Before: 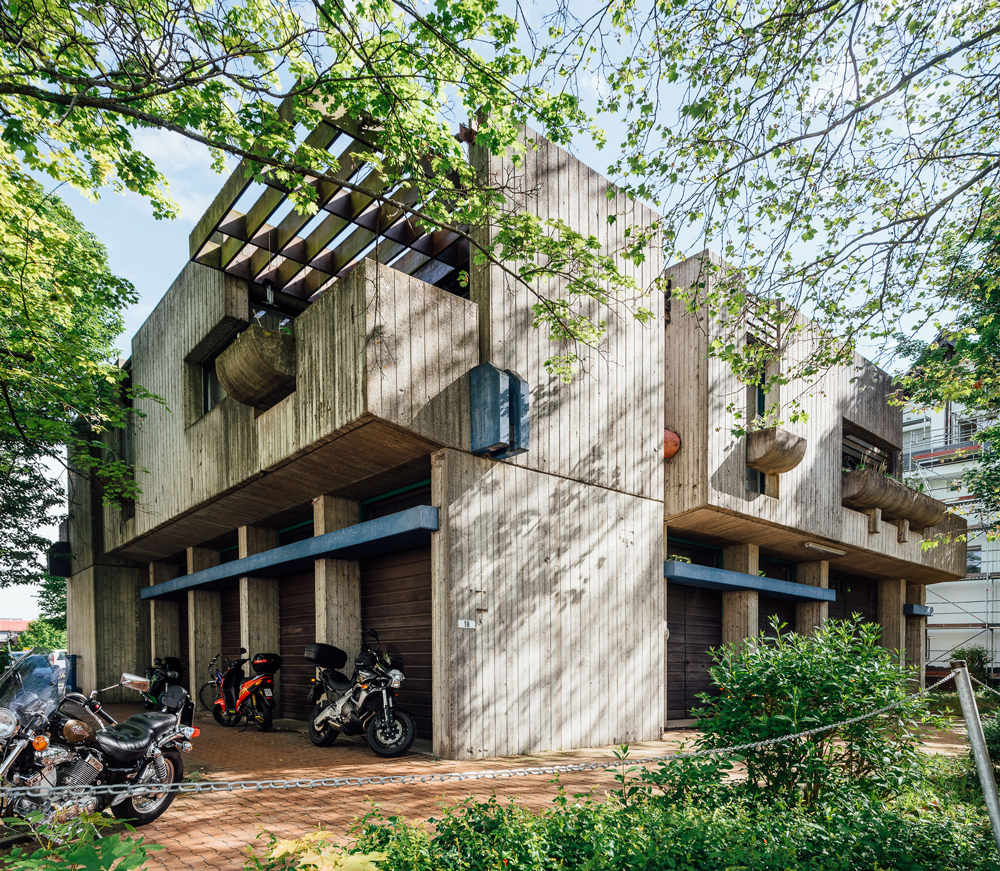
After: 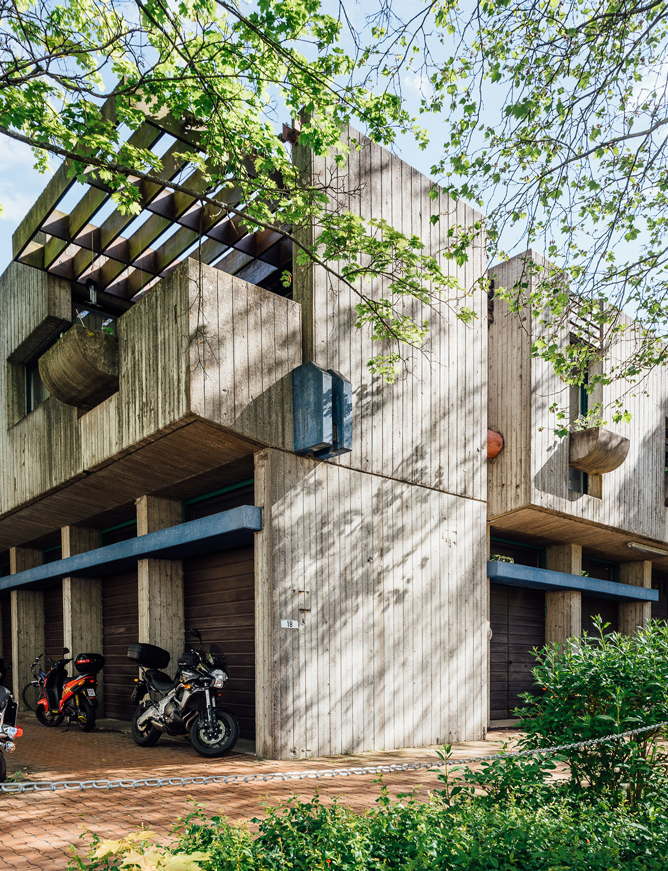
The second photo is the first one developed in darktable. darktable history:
crop and rotate: left 17.732%, right 15.423%
color balance rgb: on, module defaults
